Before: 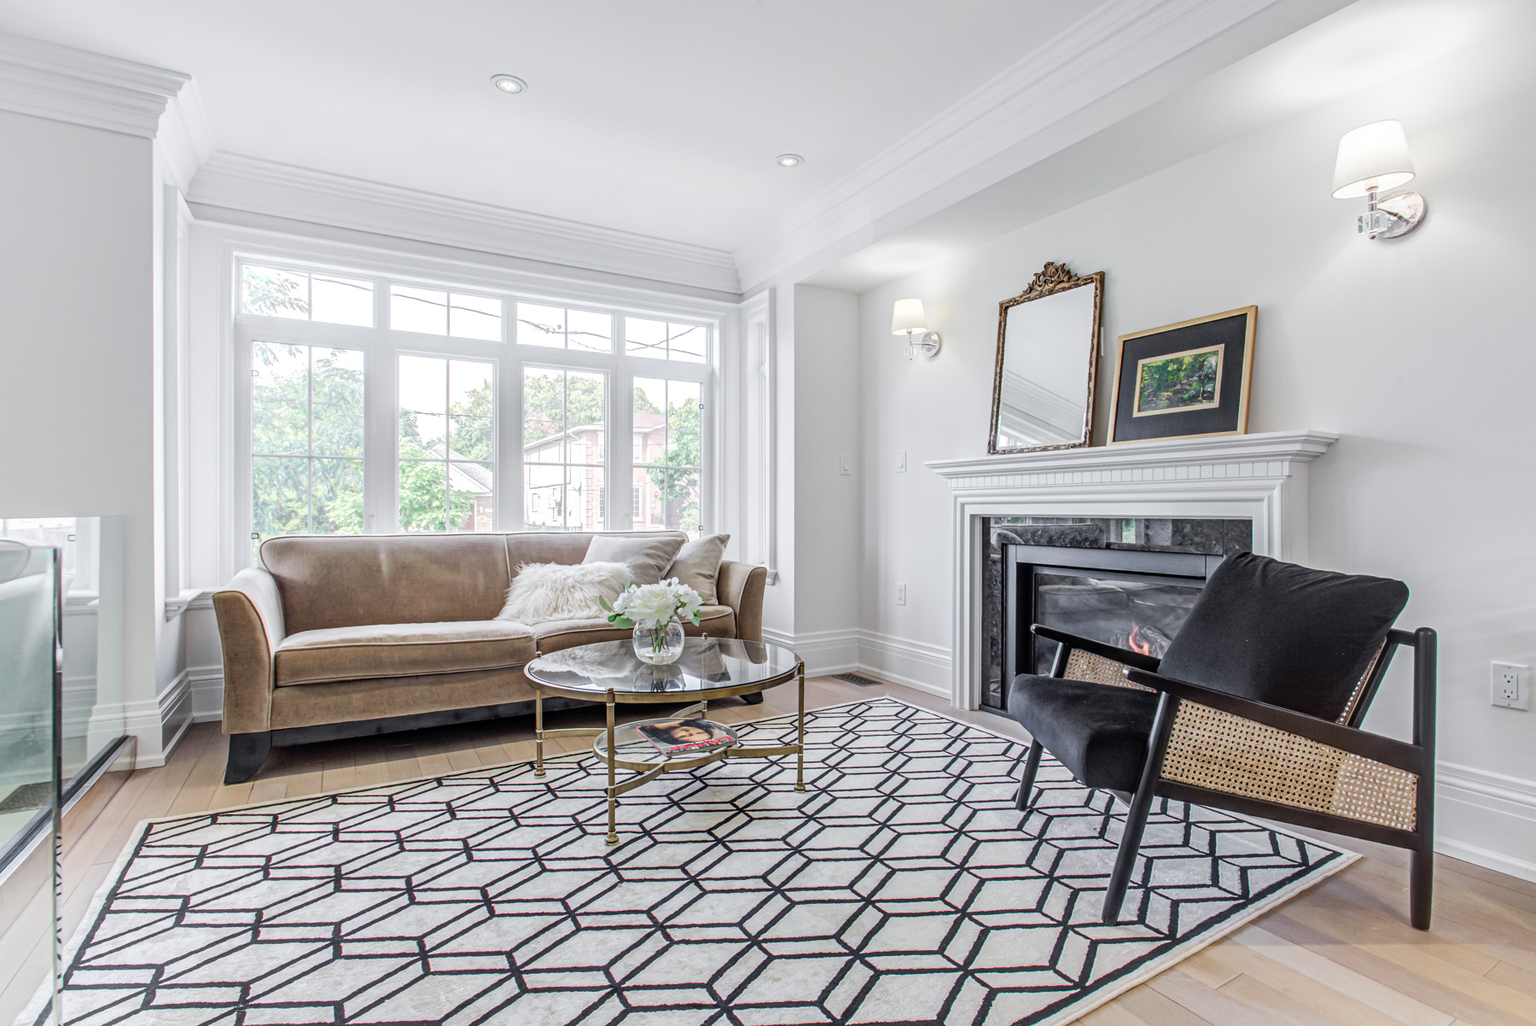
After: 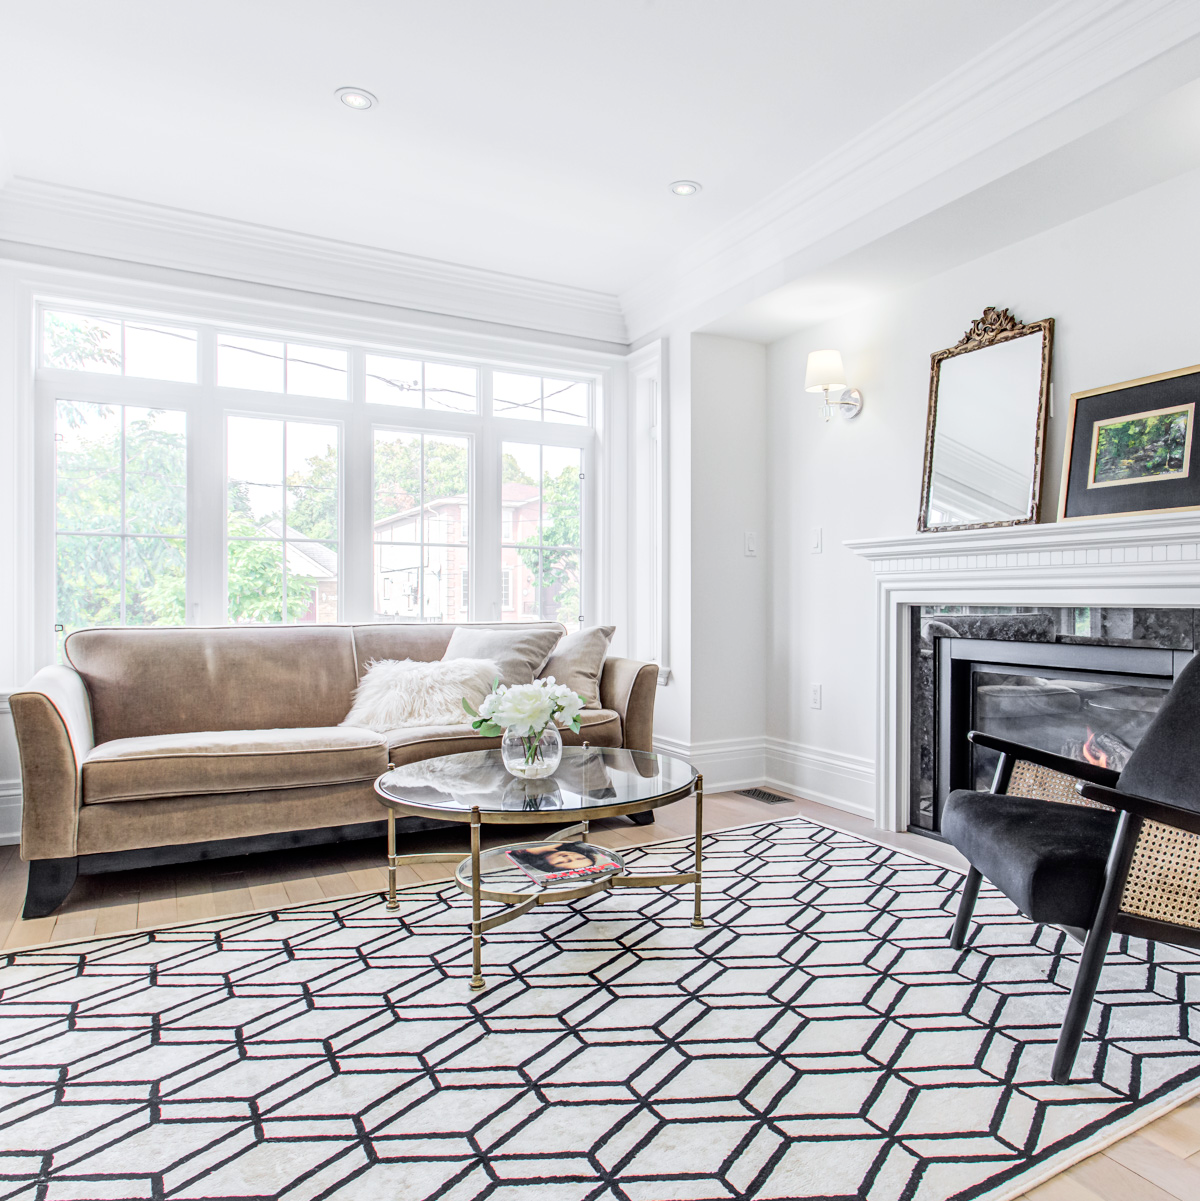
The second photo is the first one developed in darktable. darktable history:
tone curve: curves: ch0 [(0, 0) (0.004, 0.001) (0.133, 0.112) (0.325, 0.362) (0.832, 0.893) (1, 1)], color space Lab, independent channels, preserve colors none
crop and rotate: left 13.34%, right 19.971%
